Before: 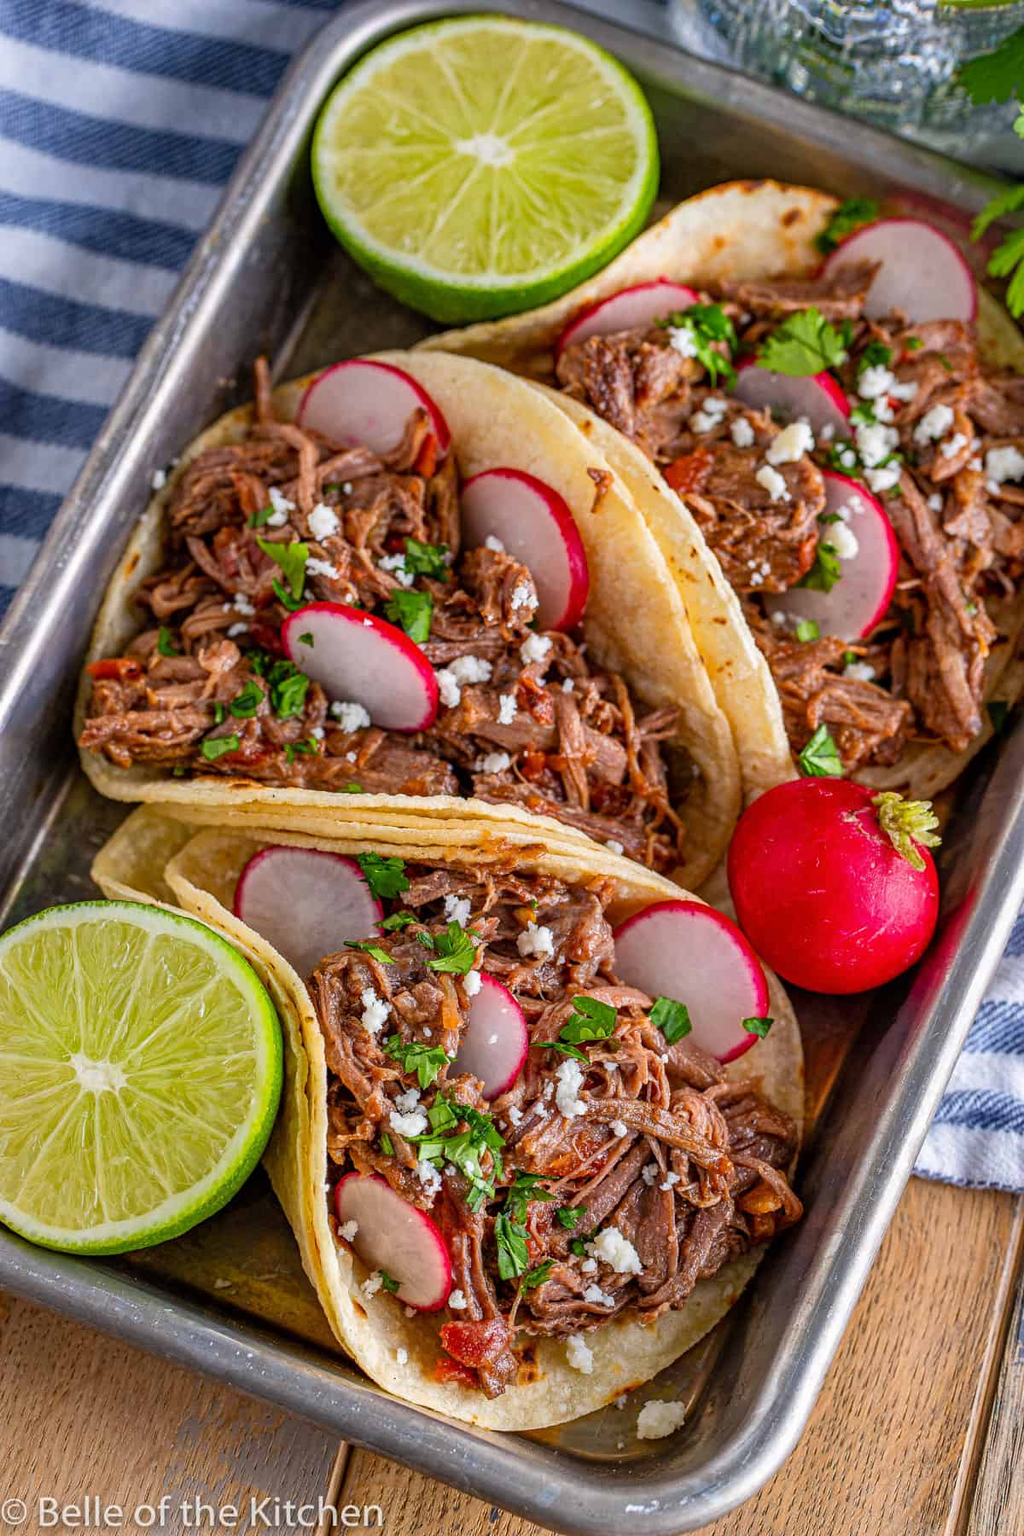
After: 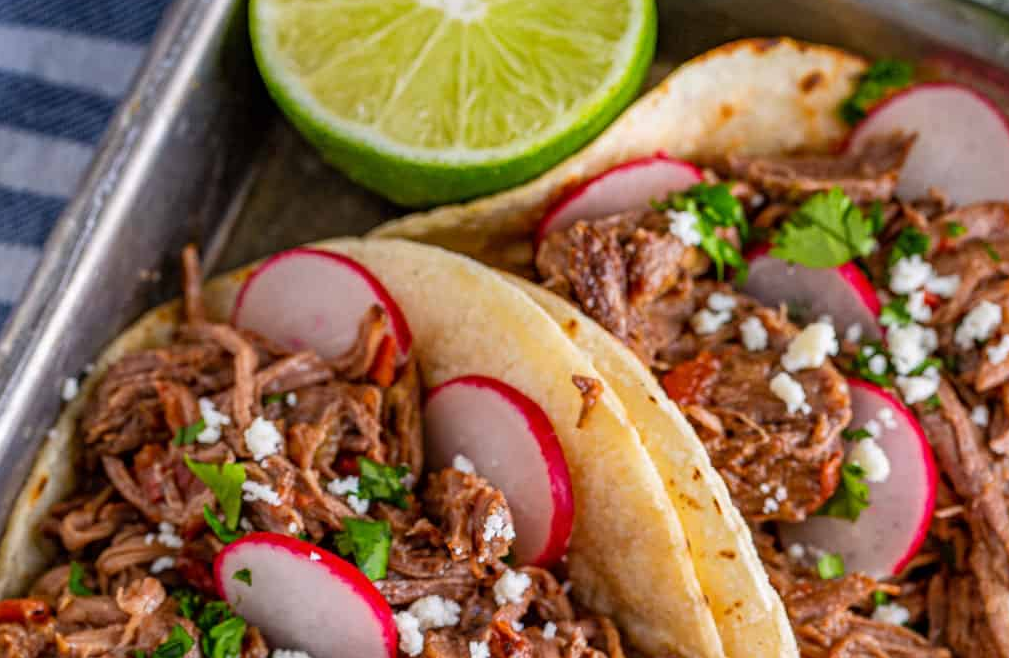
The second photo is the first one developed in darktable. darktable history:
crop and rotate: left 9.677%, top 9.663%, right 6.18%, bottom 53.779%
